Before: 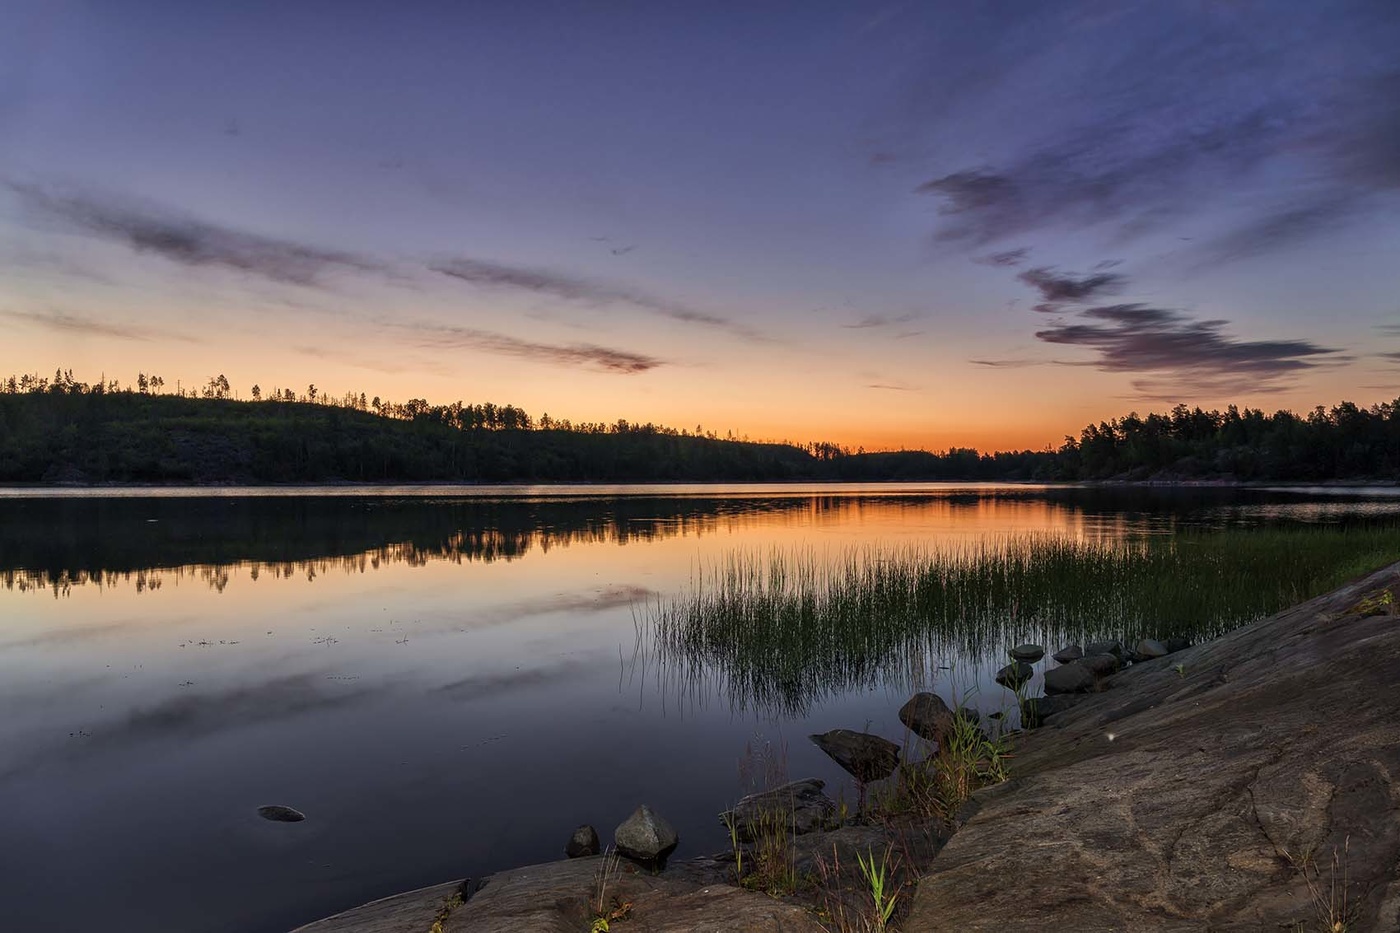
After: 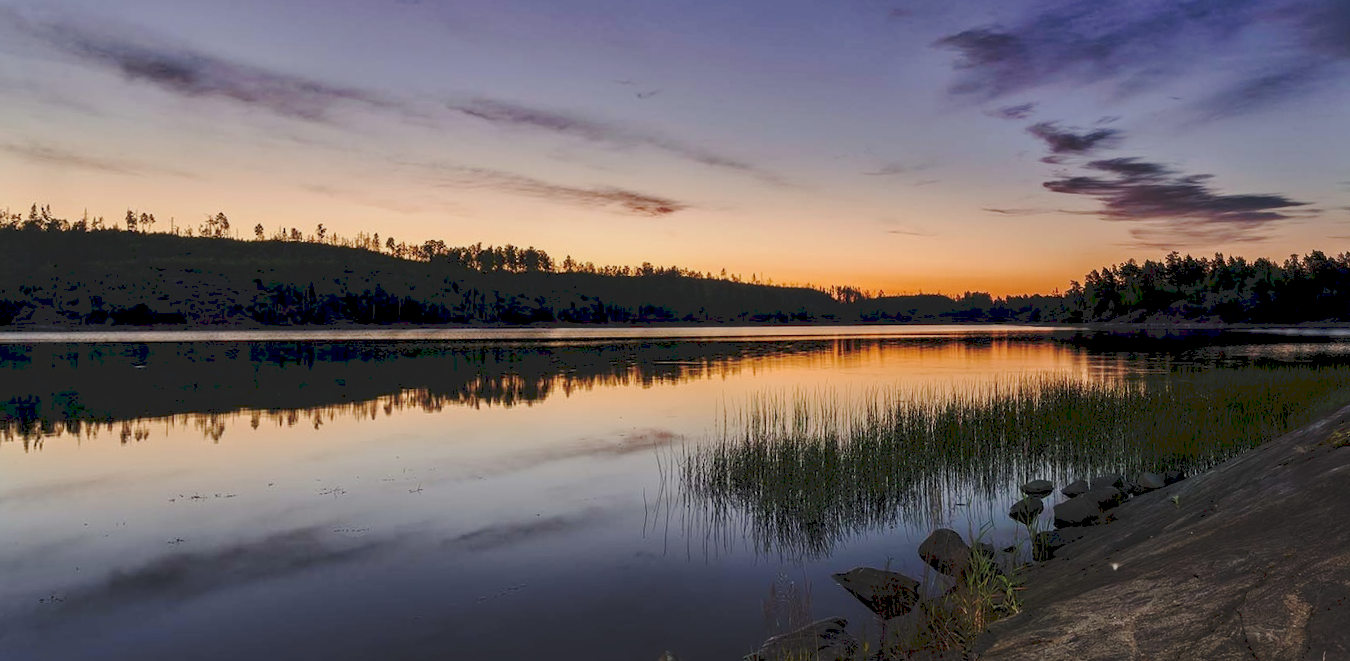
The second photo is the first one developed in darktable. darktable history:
exposure: black level correction 0.006, exposure -0.226 EV, compensate highlight preservation false
tone curve: curves: ch0 [(0, 0) (0.003, 0.139) (0.011, 0.14) (0.025, 0.138) (0.044, 0.14) (0.069, 0.149) (0.1, 0.161) (0.136, 0.179) (0.177, 0.203) (0.224, 0.245) (0.277, 0.302) (0.335, 0.382) (0.399, 0.461) (0.468, 0.546) (0.543, 0.614) (0.623, 0.687) (0.709, 0.758) (0.801, 0.84) (0.898, 0.912) (1, 1)], preserve colors none
crop and rotate: left 1.814%, top 12.818%, right 0.25%, bottom 9.225%
rotate and perspective: rotation -0.013°, lens shift (vertical) -0.027, lens shift (horizontal) 0.178, crop left 0.016, crop right 0.989, crop top 0.082, crop bottom 0.918
